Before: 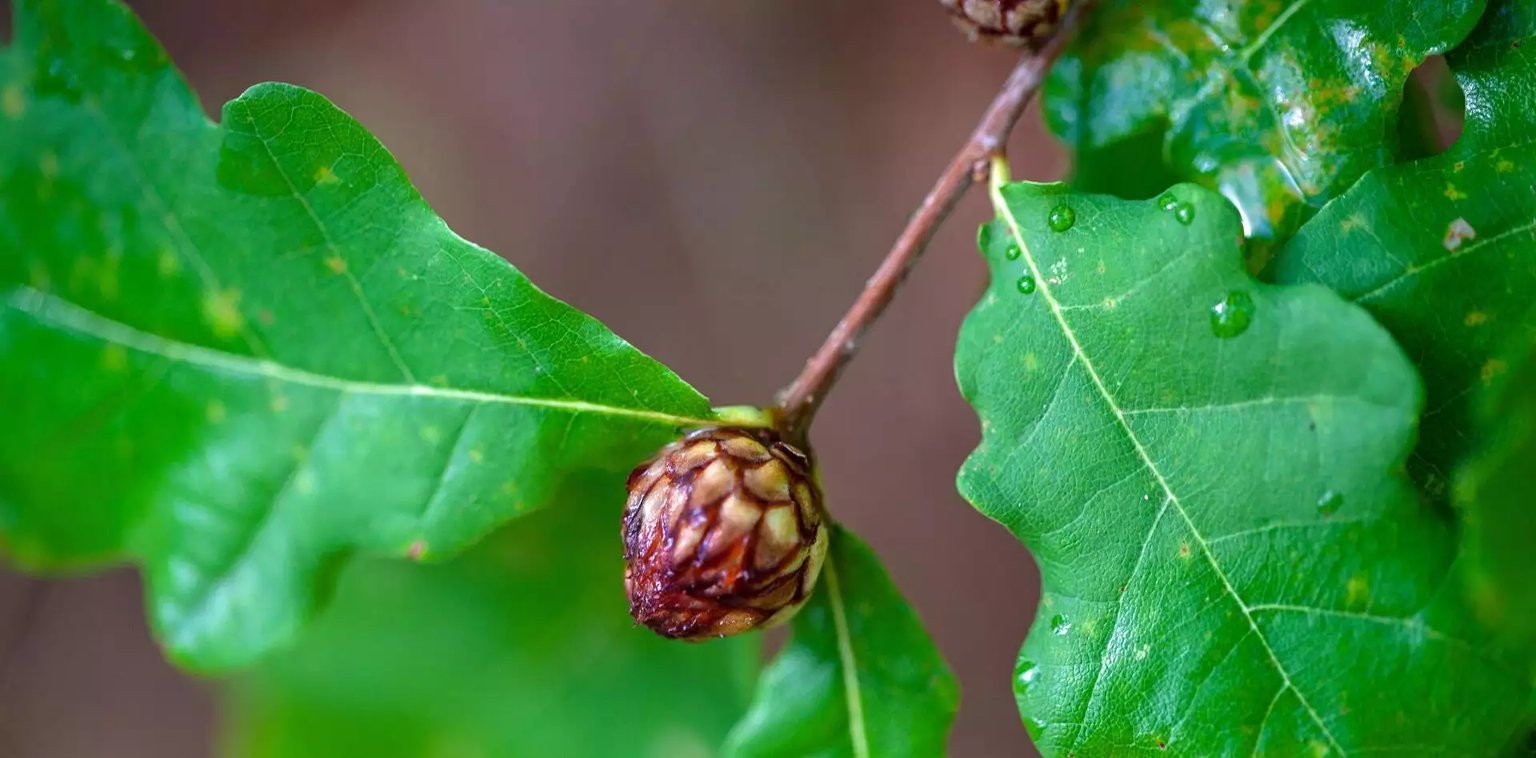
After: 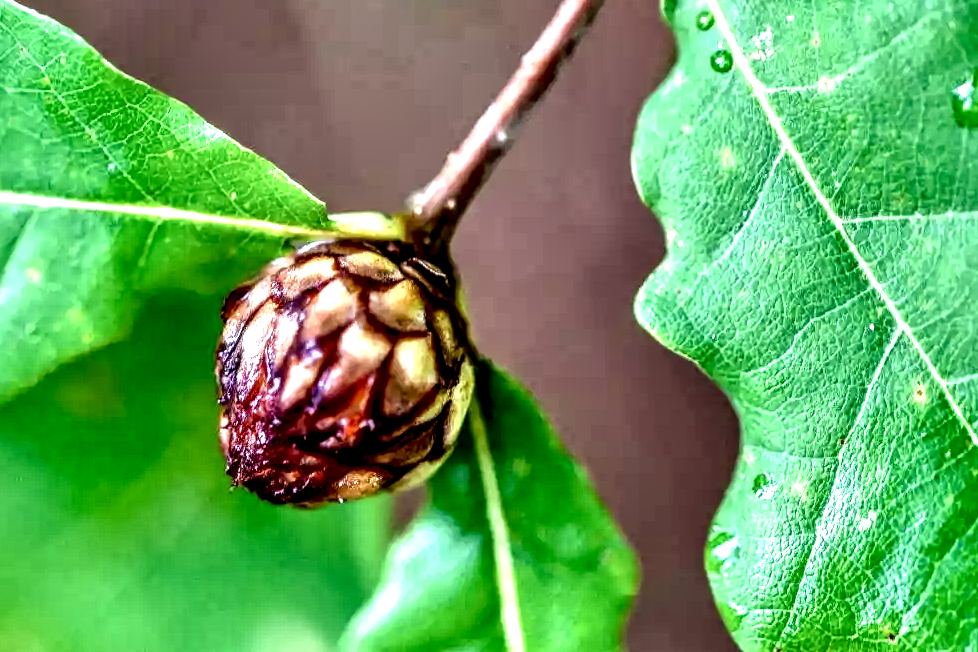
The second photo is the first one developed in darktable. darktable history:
crop and rotate: left 29.237%, top 31.152%, right 19.807%
tone equalizer: -7 EV 0.15 EV, -6 EV 0.6 EV, -5 EV 1.15 EV, -4 EV 1.33 EV, -3 EV 1.15 EV, -2 EV 0.6 EV, -1 EV 0.15 EV, mask exposure compensation -0.5 EV
local contrast: highlights 115%, shadows 42%, detail 293%
